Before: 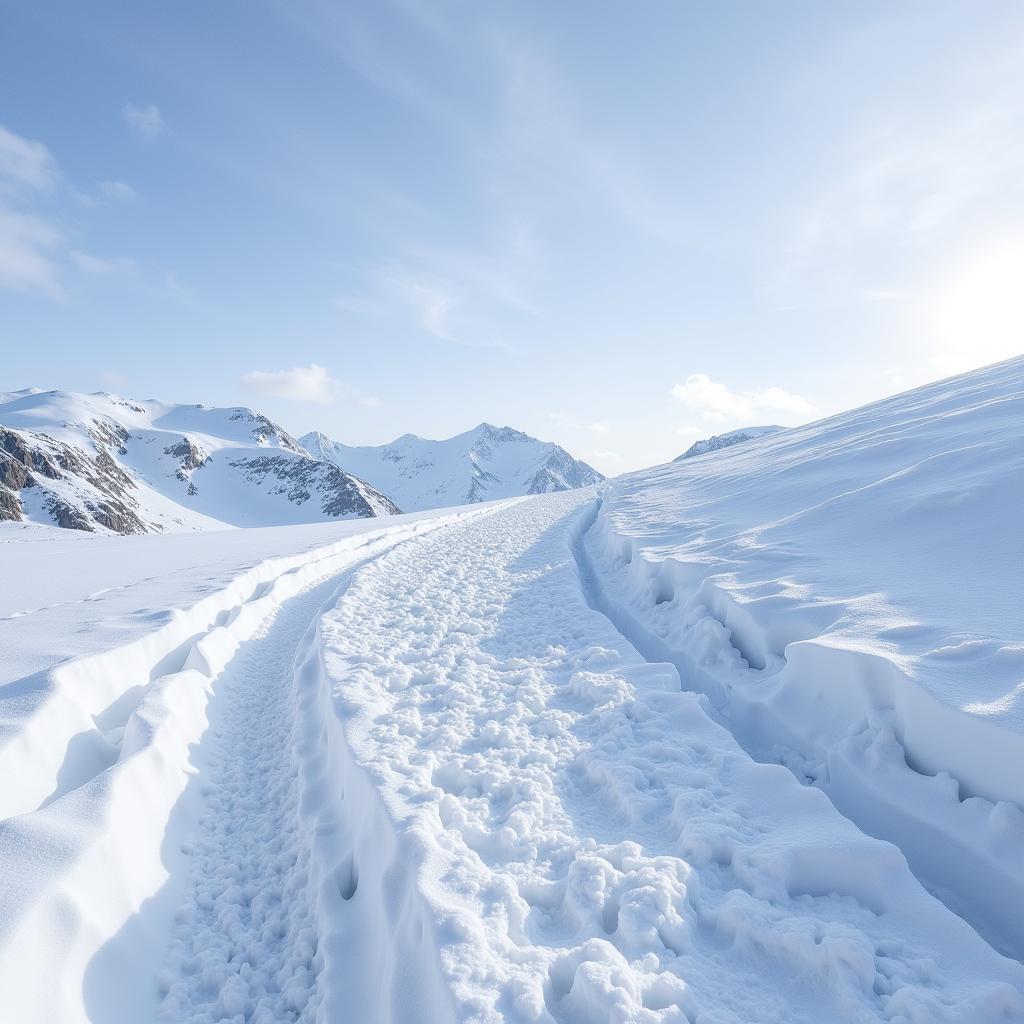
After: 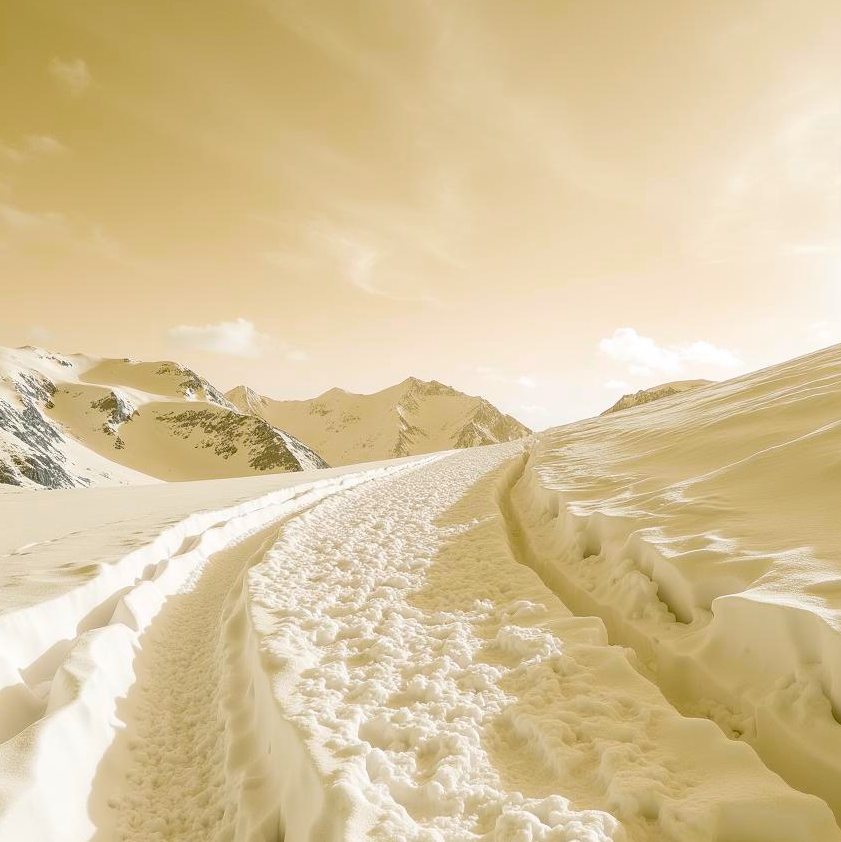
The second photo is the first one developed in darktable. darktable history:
crop and rotate: left 7.196%, top 4.574%, right 10.605%, bottom 13.178%
color balance rgb: hue shift 180°, global vibrance 50%, contrast 0.32%
